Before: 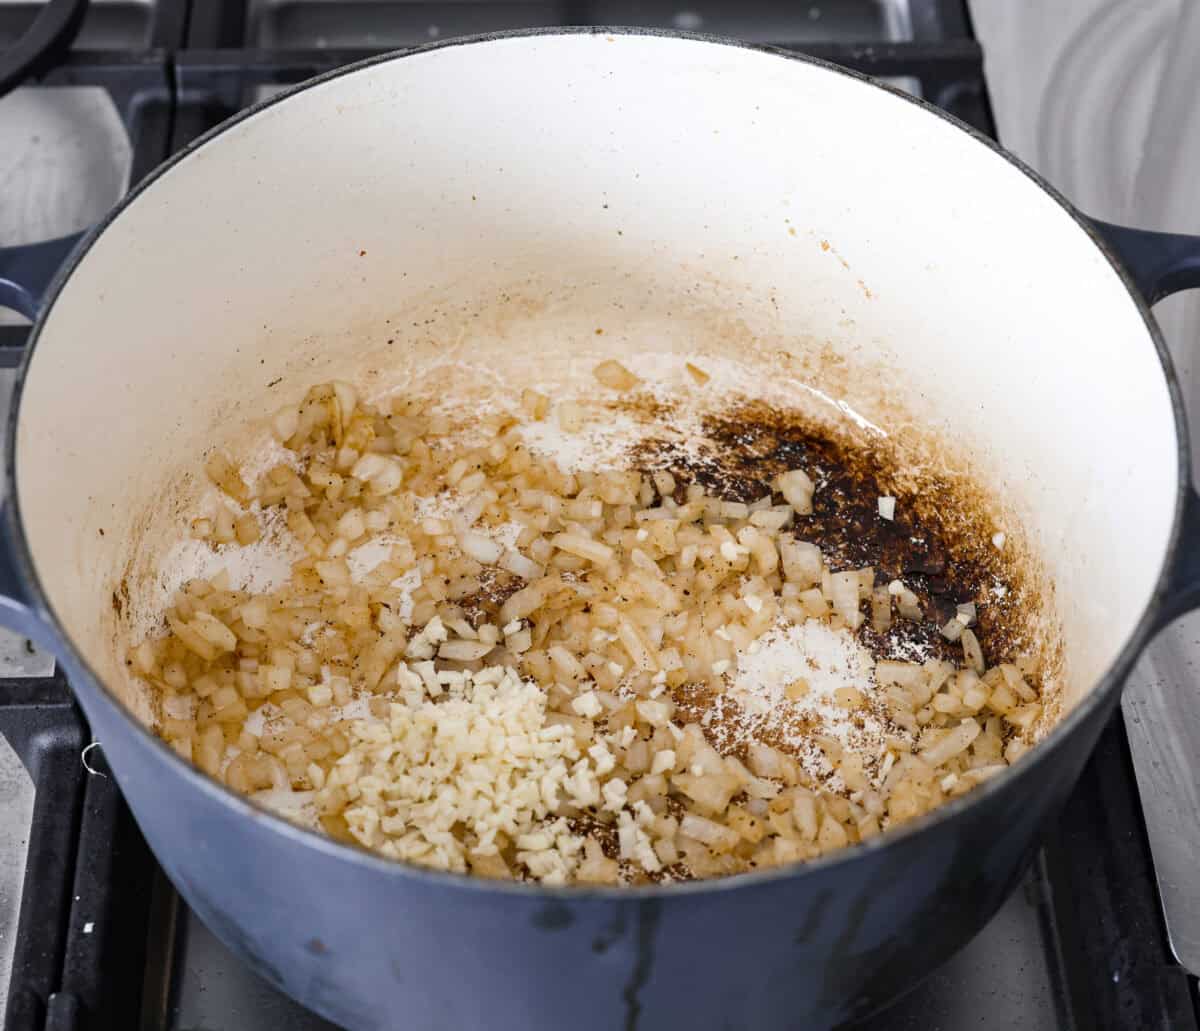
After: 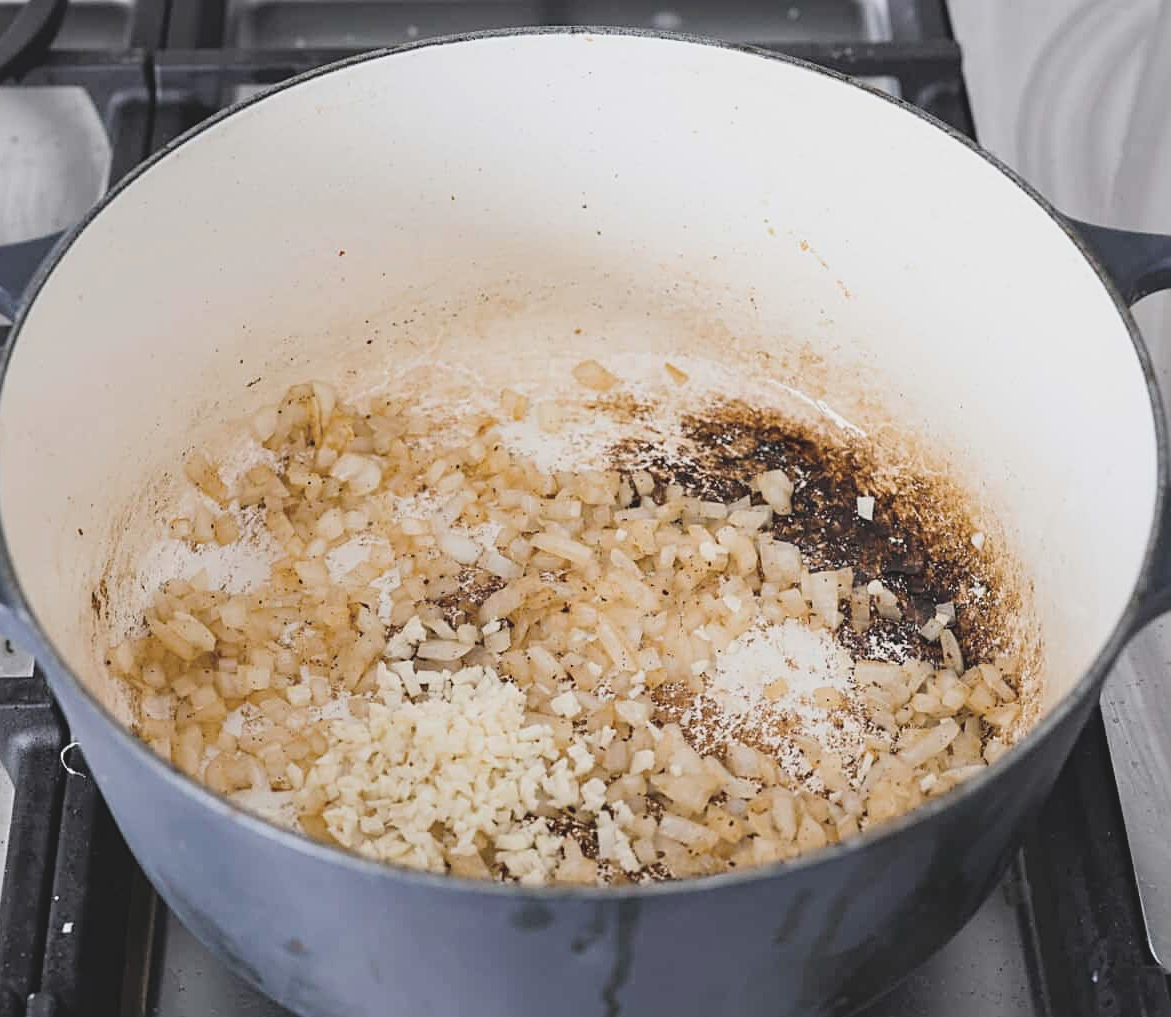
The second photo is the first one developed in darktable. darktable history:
tone curve: curves: ch0 [(0, 0) (0.004, 0.001) (0.133, 0.112) (0.325, 0.362) (0.832, 0.893) (1, 1)], color space Lab, linked channels, preserve colors none
crop and rotate: left 1.774%, right 0.633%, bottom 1.28%
contrast brightness saturation: contrast -0.26, saturation -0.43
sharpen: on, module defaults
